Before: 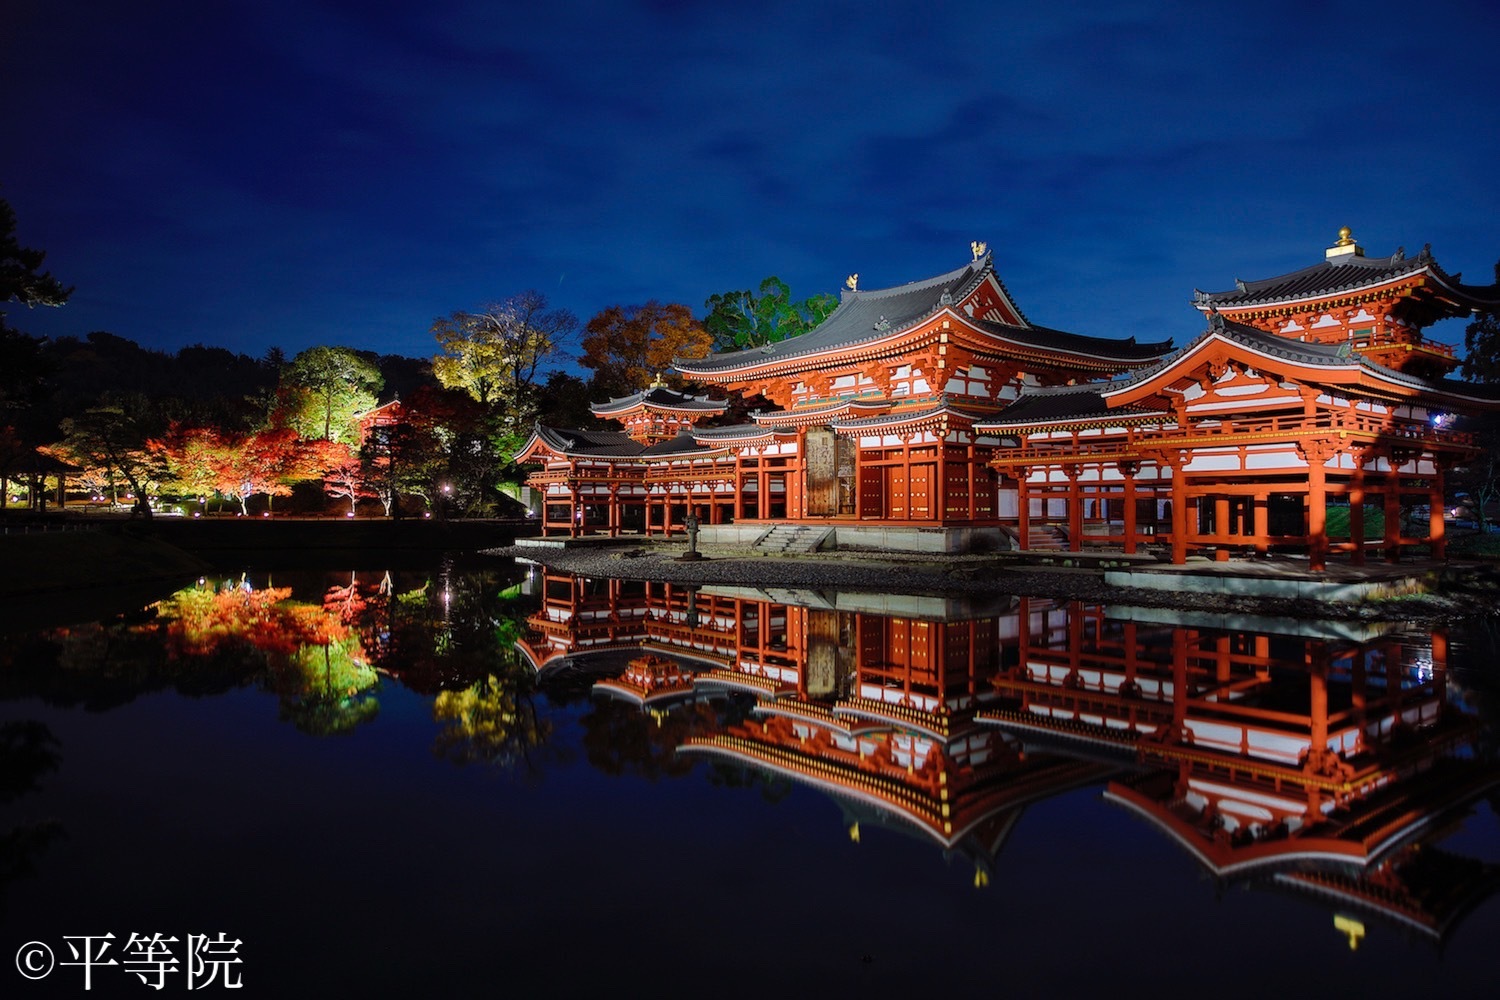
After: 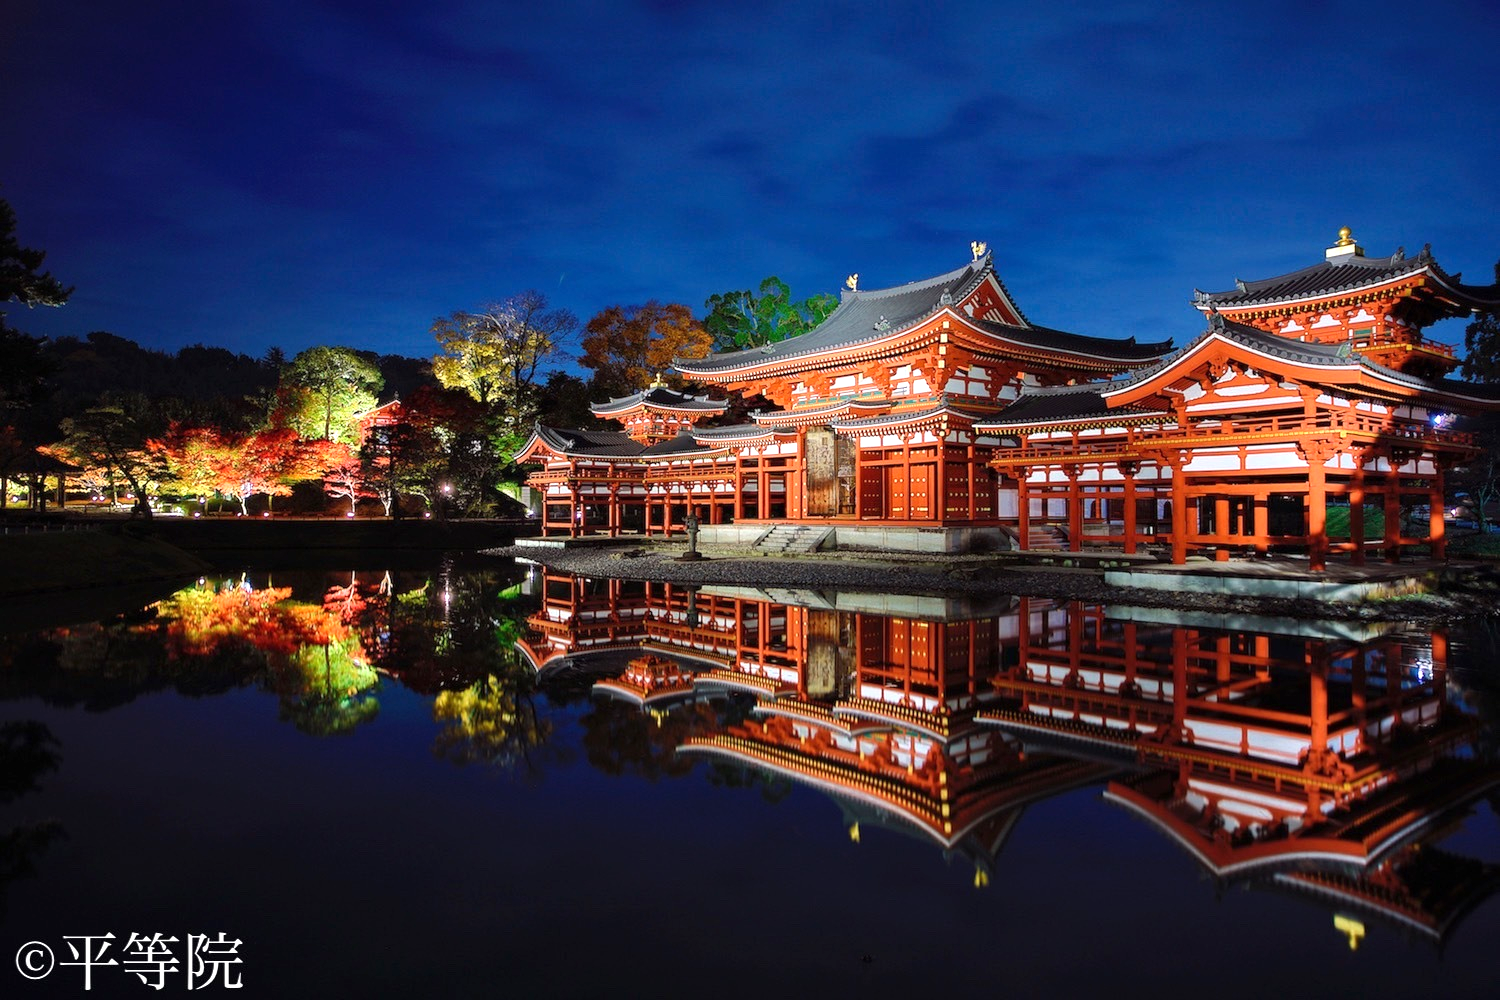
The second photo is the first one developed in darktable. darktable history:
exposure: exposure 0.656 EV, compensate highlight preservation false
